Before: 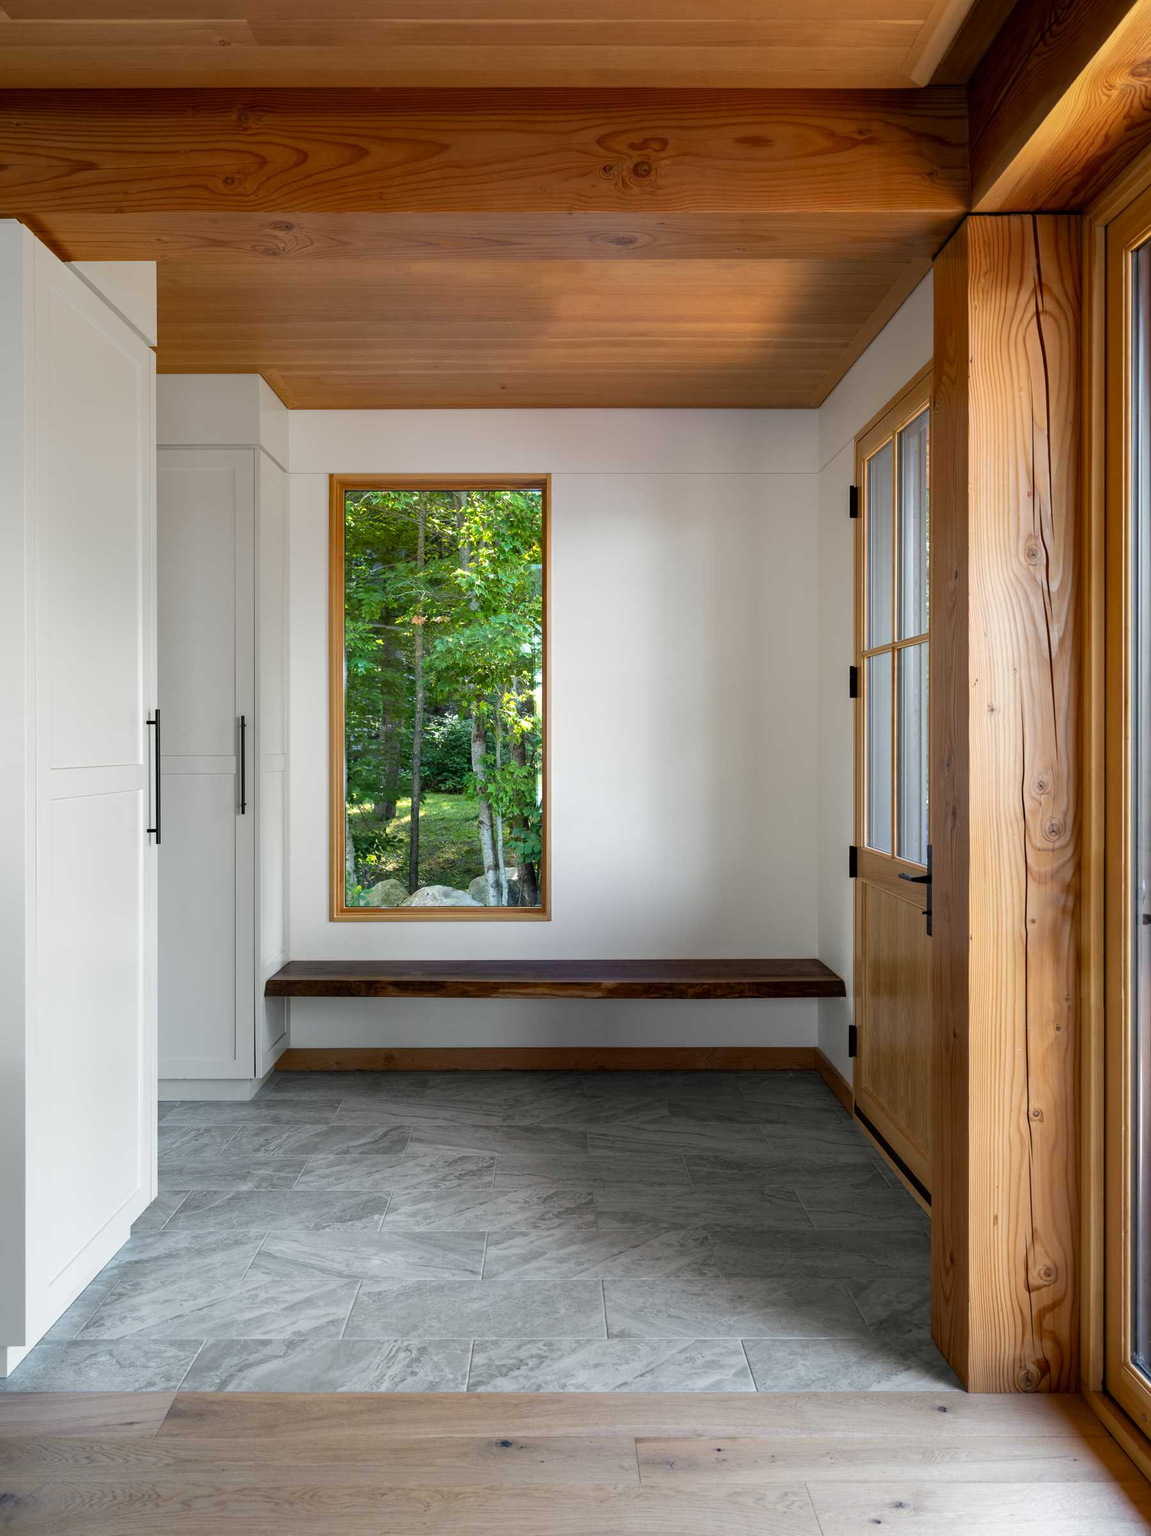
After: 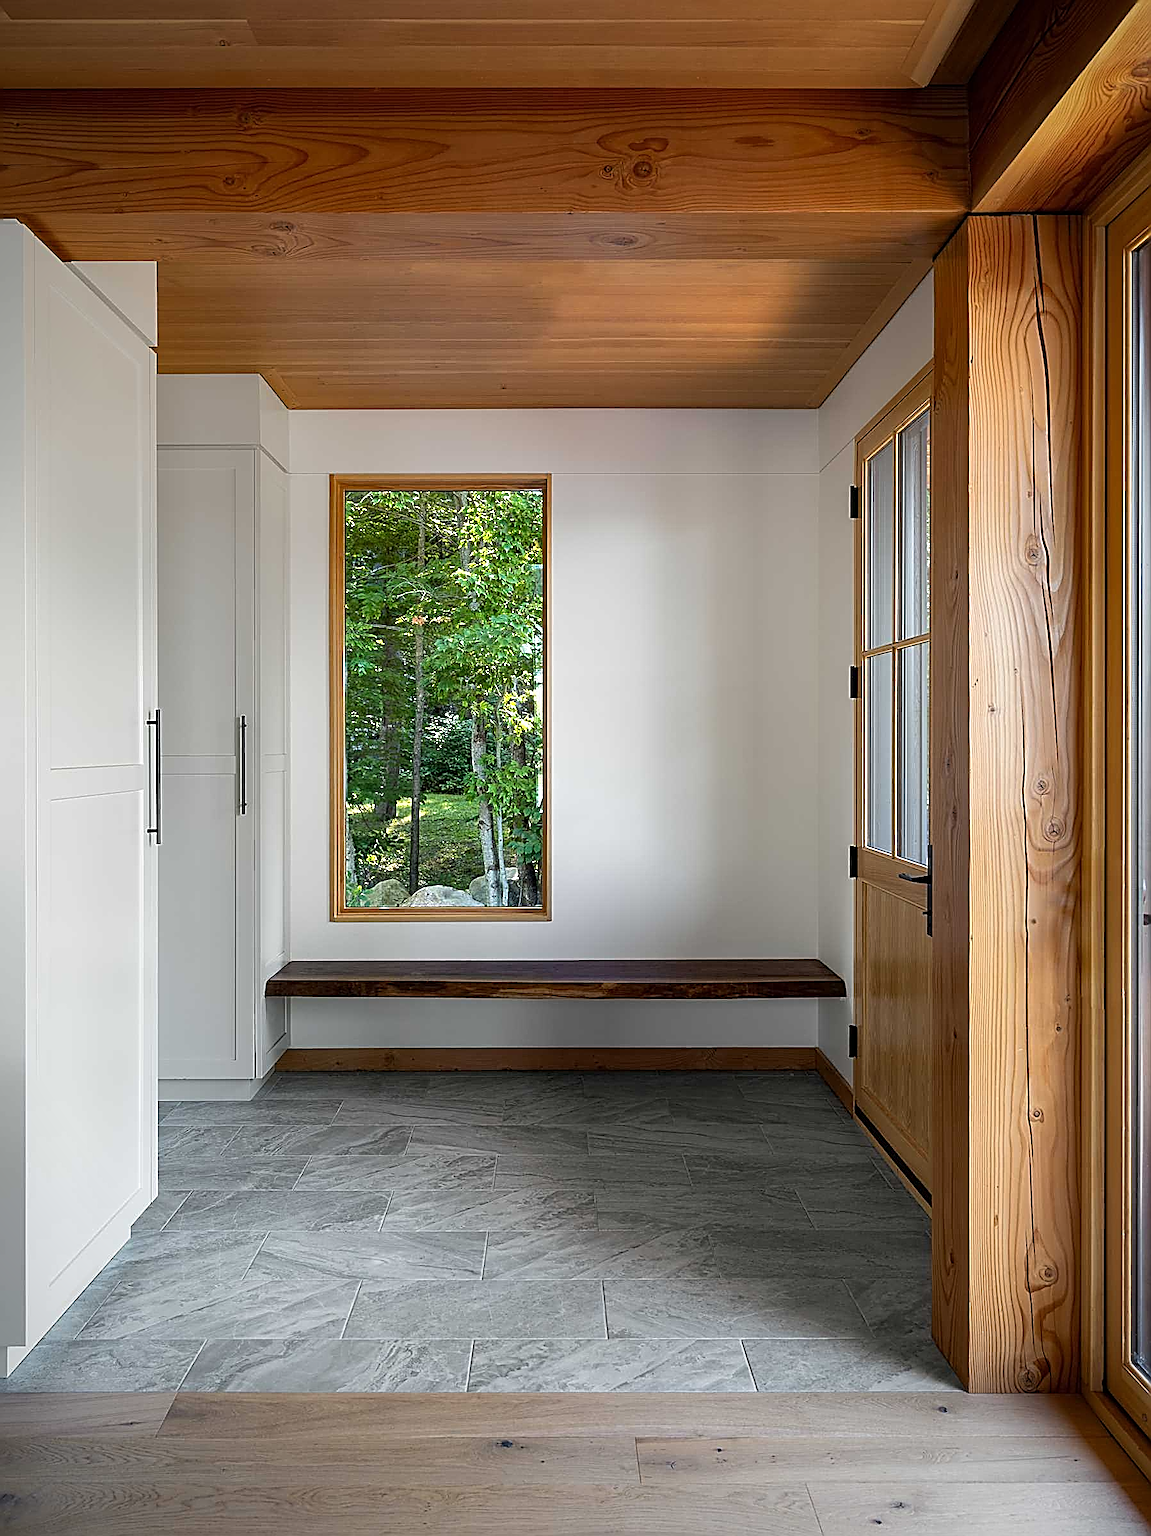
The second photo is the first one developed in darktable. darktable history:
vignetting: saturation -0.019, unbound false
sharpen: amount 1.983
